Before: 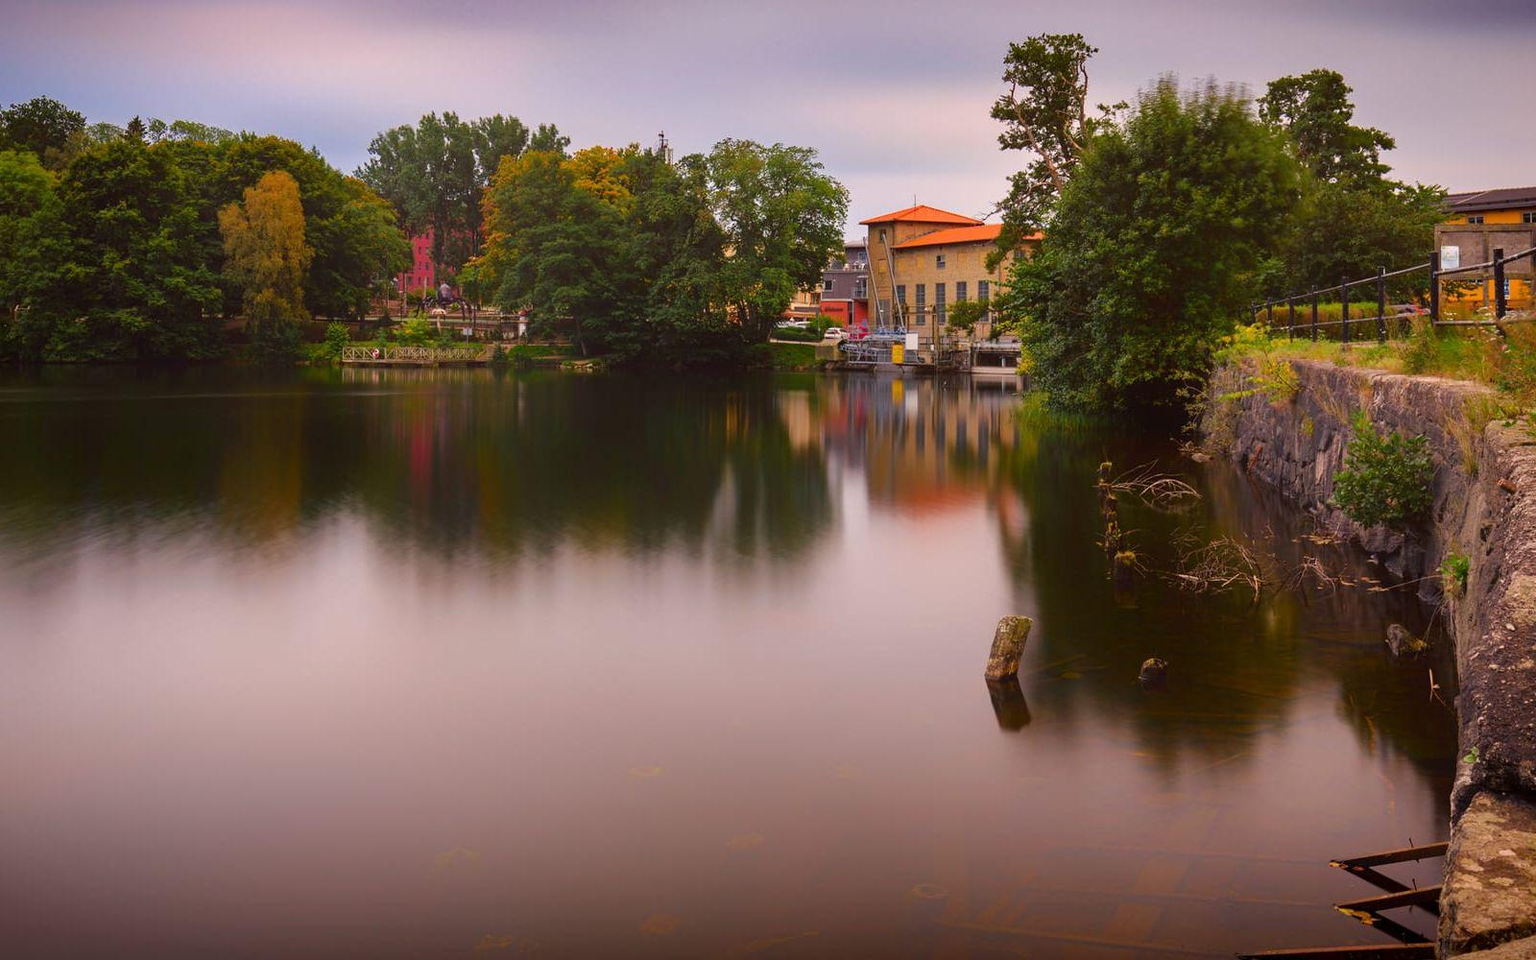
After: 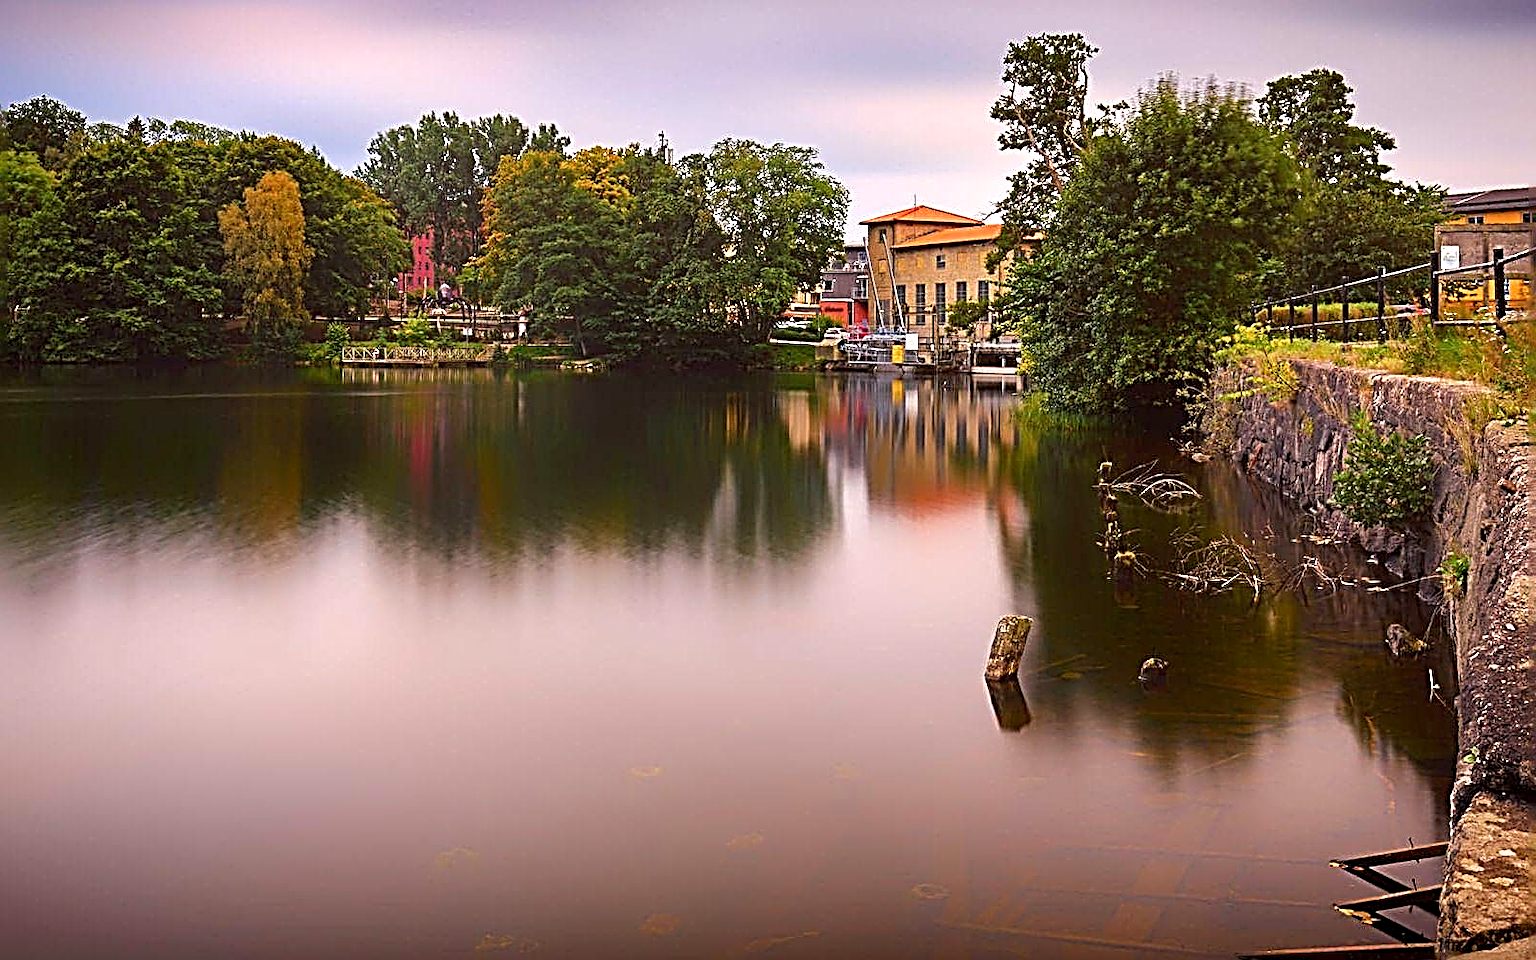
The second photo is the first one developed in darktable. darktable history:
sharpen: radius 3.181, amount 1.746
exposure: black level correction 0.001, exposure 0.5 EV, compensate exposure bias true, compensate highlight preservation false
